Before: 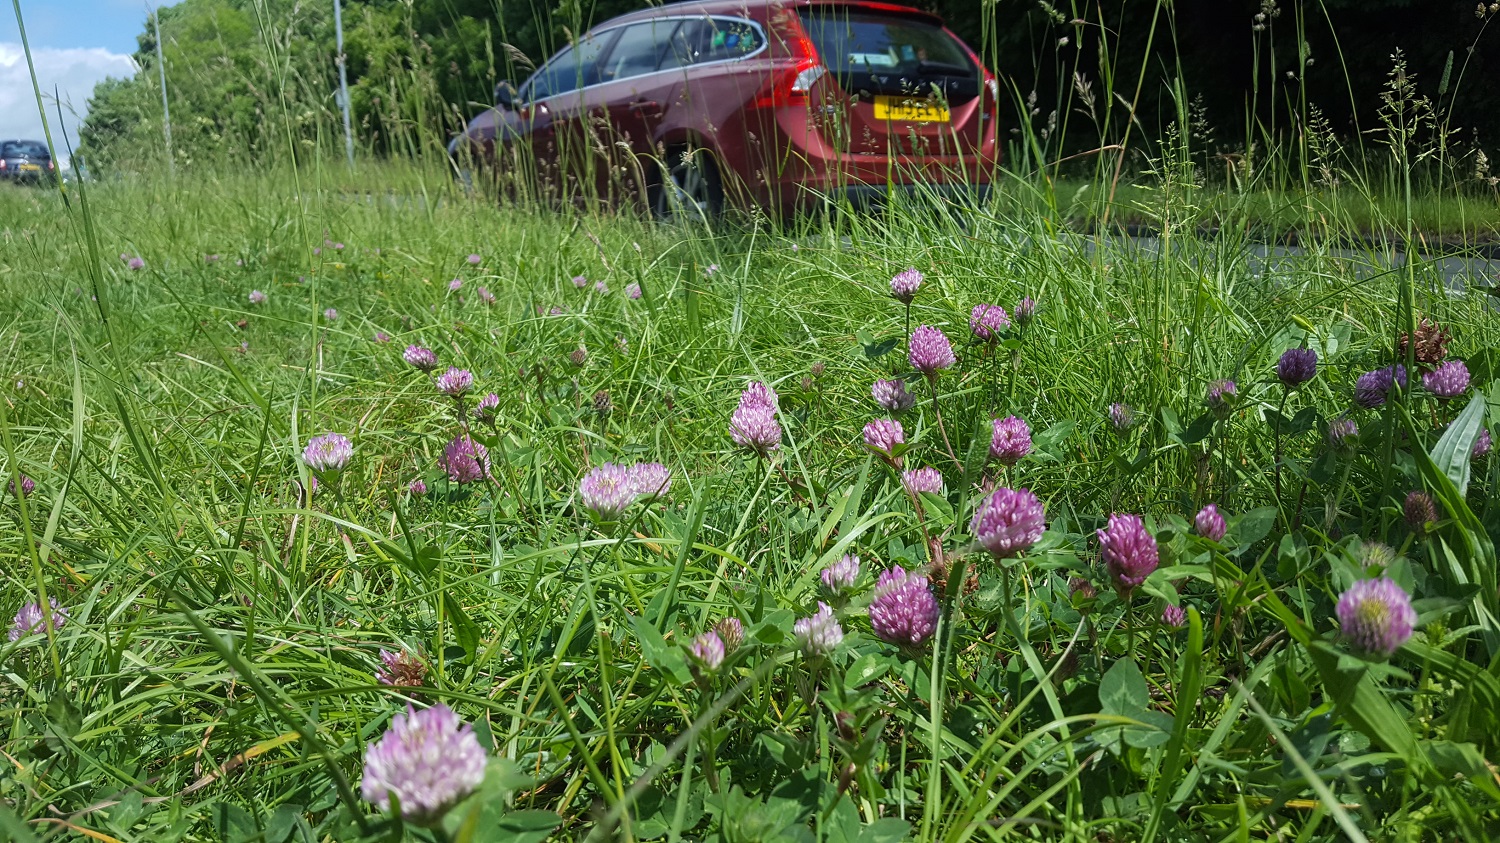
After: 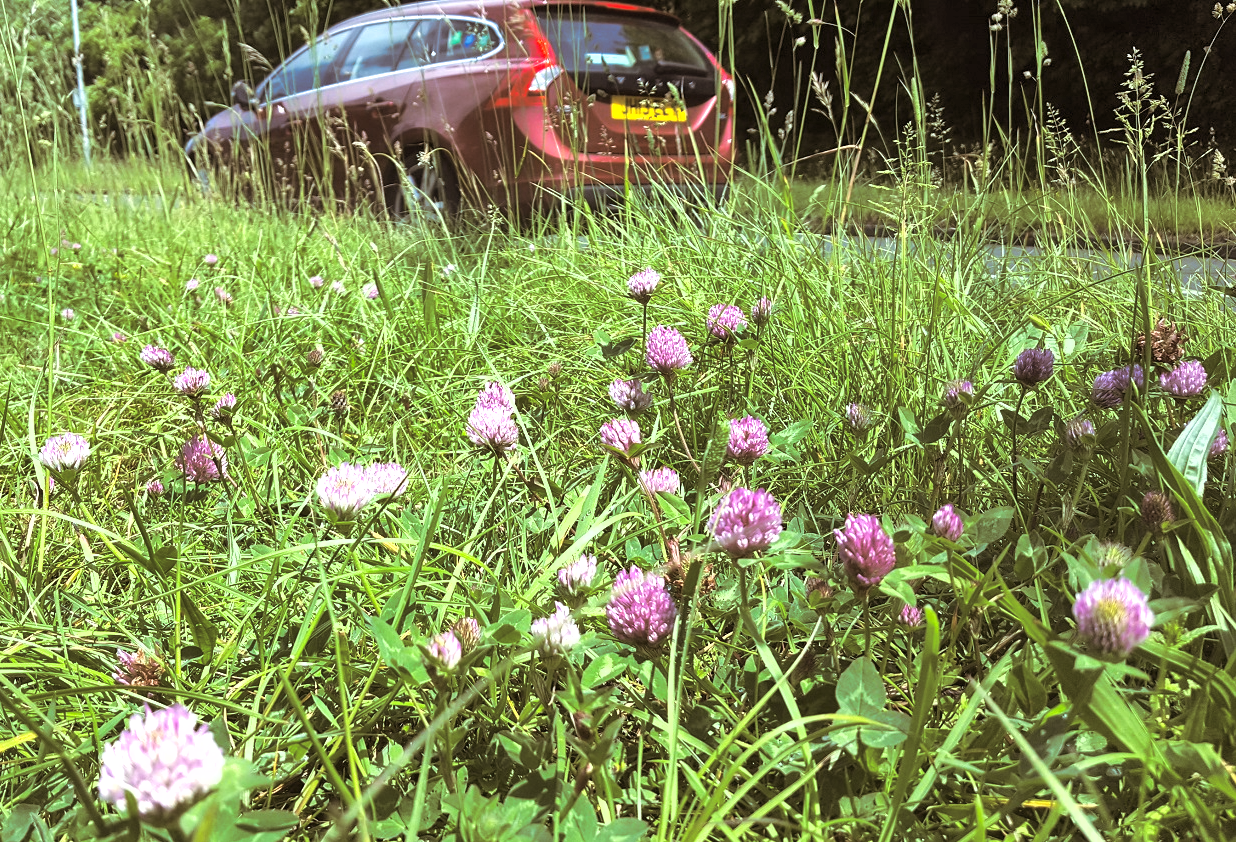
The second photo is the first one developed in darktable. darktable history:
shadows and highlights: low approximation 0.01, soften with gaussian
split-toning: shadows › hue 32.4°, shadows › saturation 0.51, highlights › hue 180°, highlights › saturation 0, balance -60.17, compress 55.19%
crop: left 17.582%, bottom 0.031%
exposure: black level correction 0, exposure 1.198 EV, compensate exposure bias true, compensate highlight preservation false
